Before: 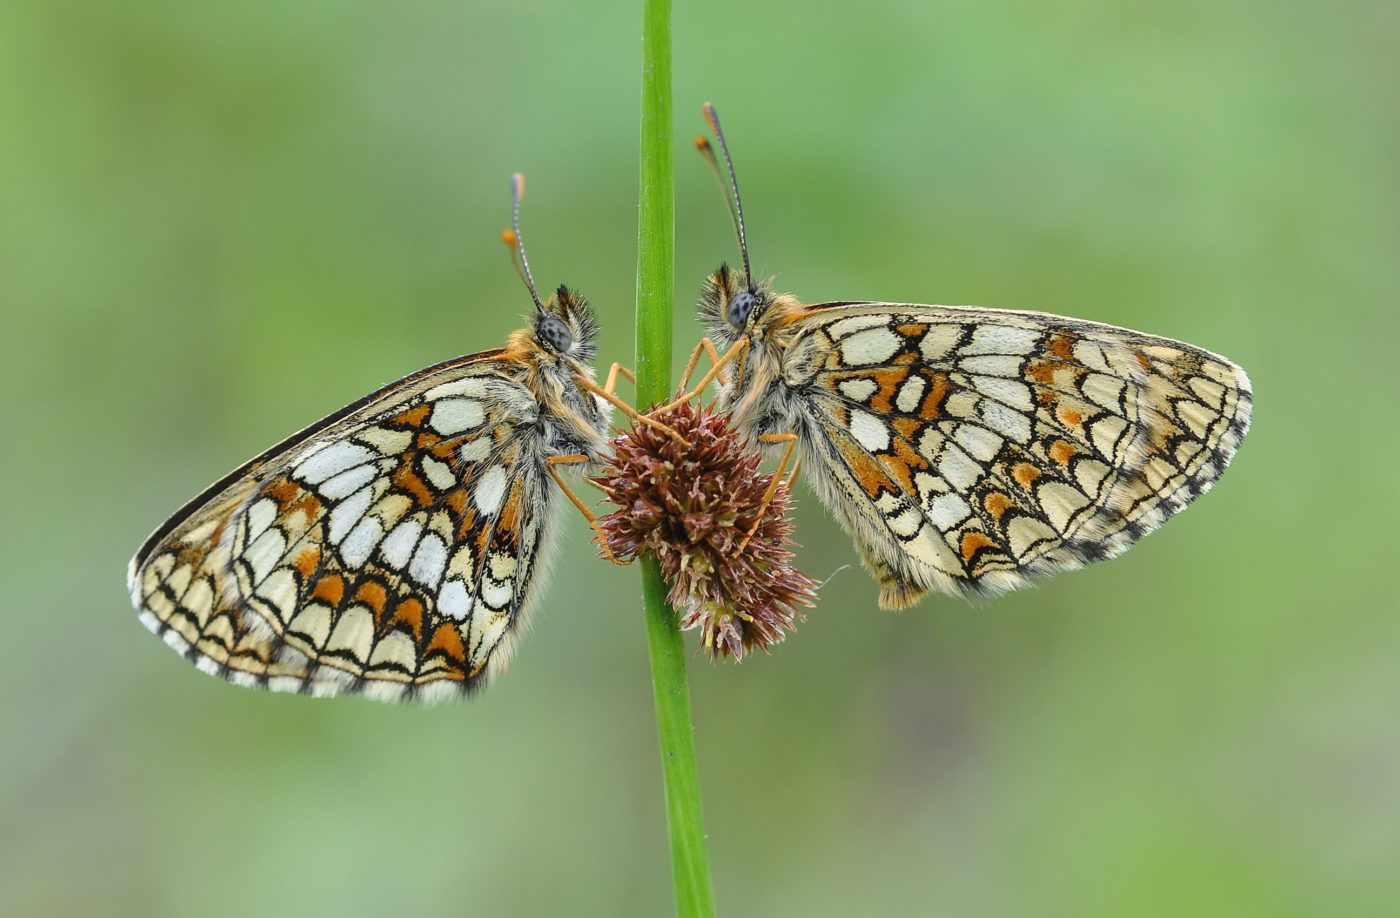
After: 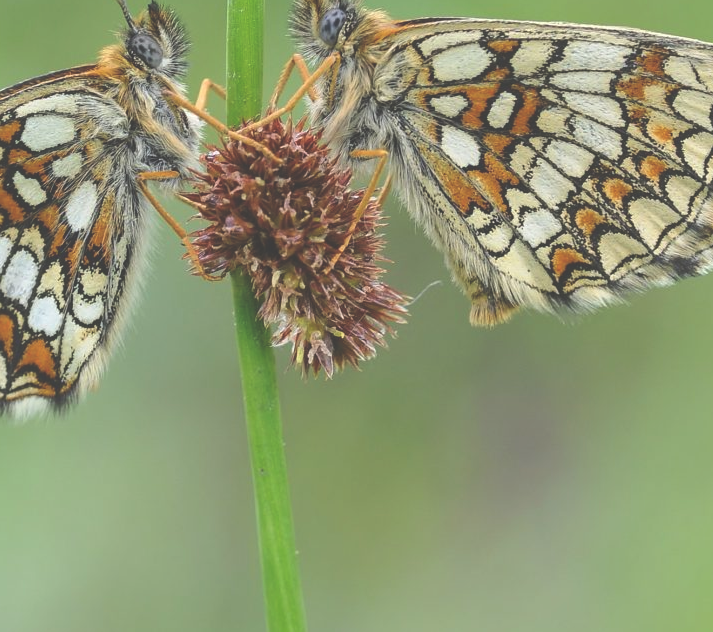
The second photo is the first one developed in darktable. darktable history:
crop and rotate: left 29.237%, top 31.152%, right 19.807%
exposure: black level correction -0.041, exposure 0.064 EV, compensate highlight preservation false
shadows and highlights: shadows 25, highlights -25
